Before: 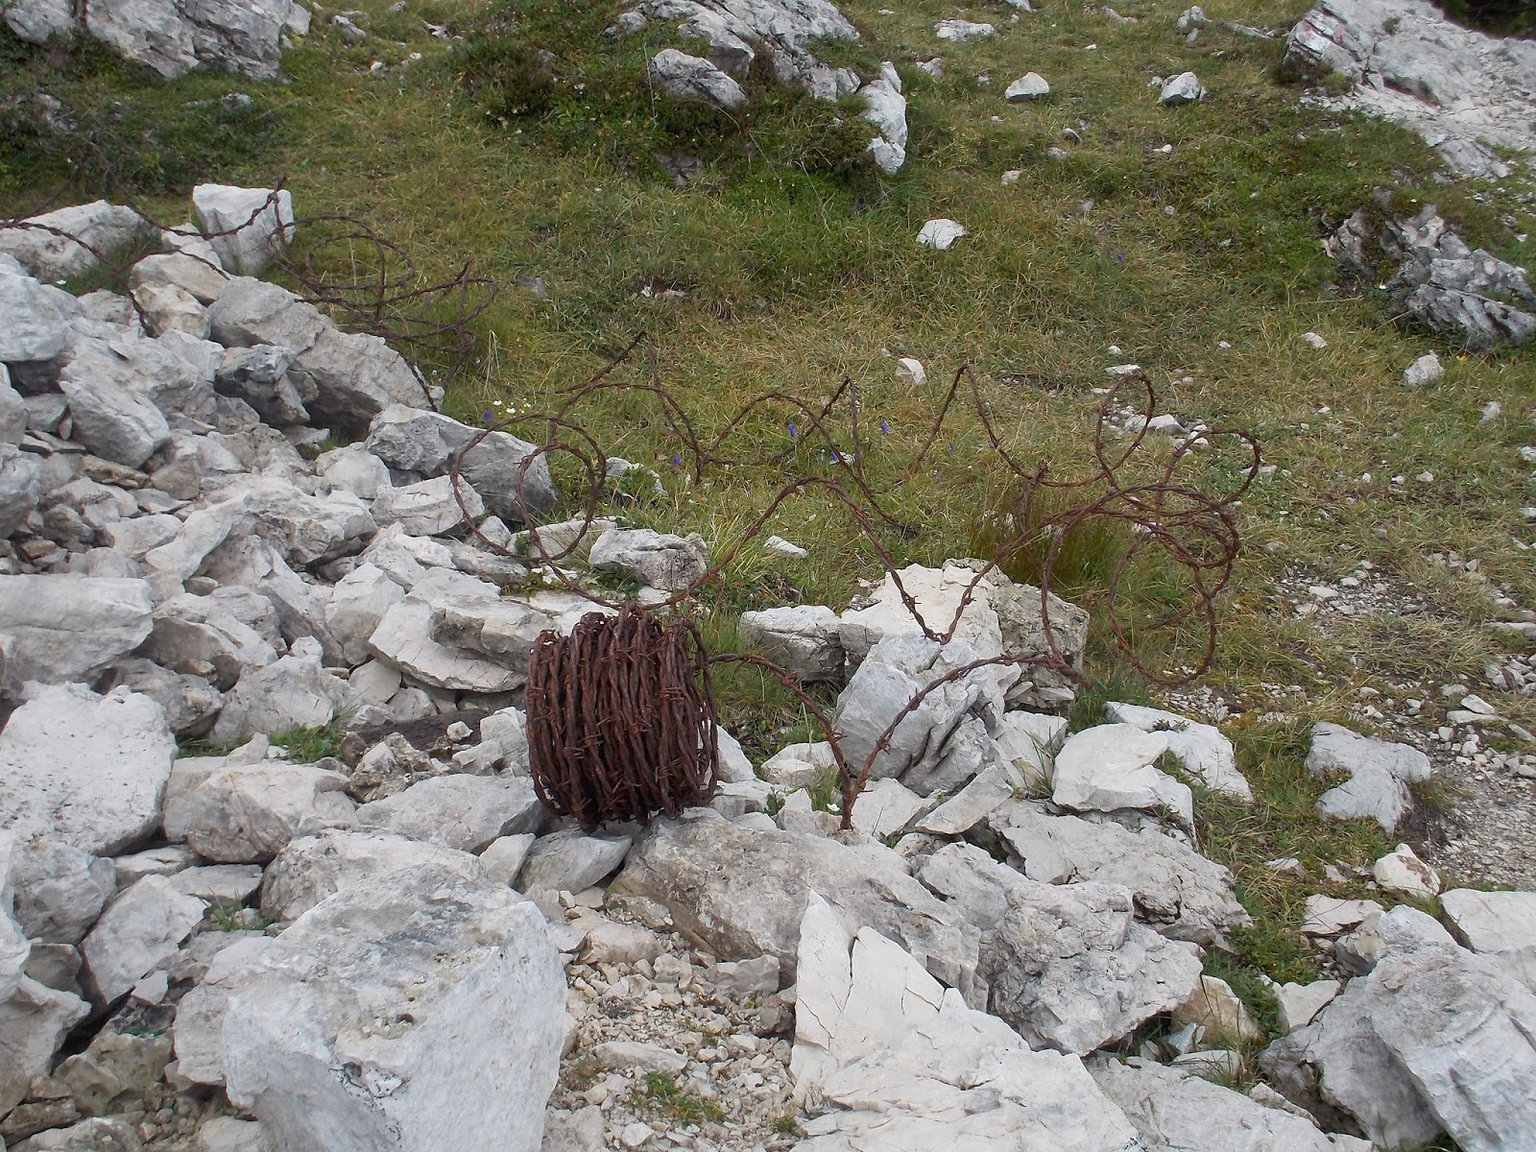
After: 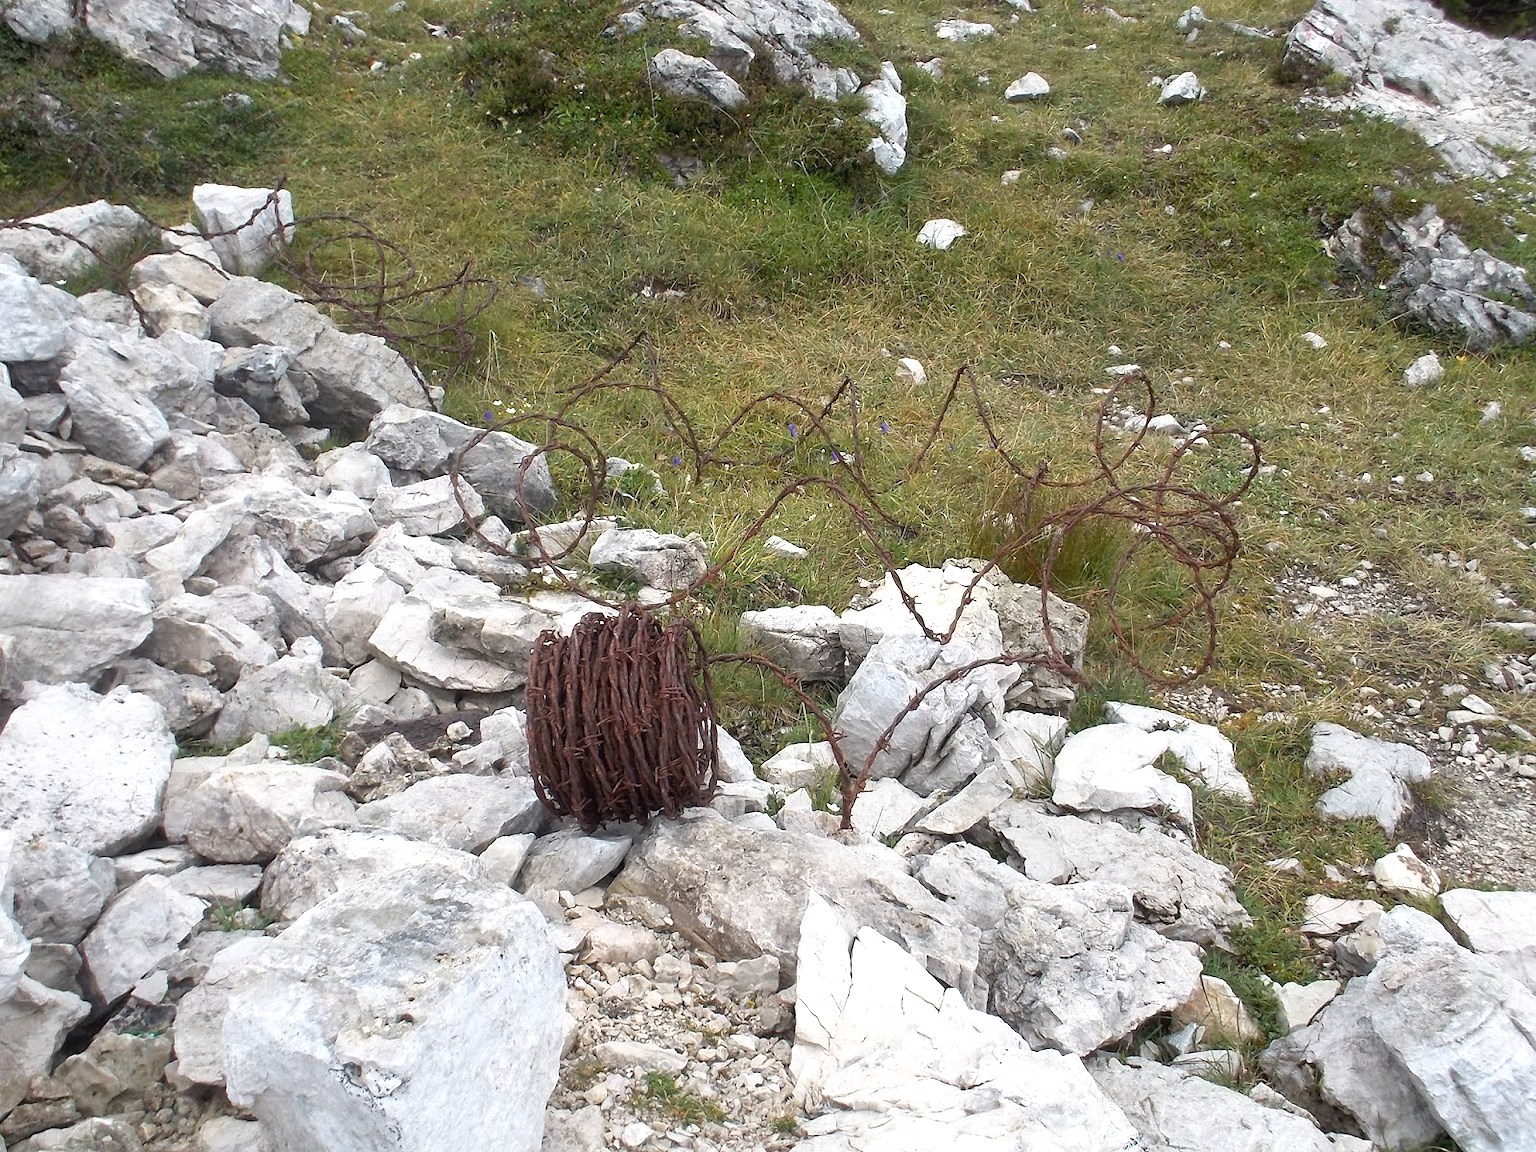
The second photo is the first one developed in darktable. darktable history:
exposure: black level correction 0, exposure 0.694 EV, compensate exposure bias true, compensate highlight preservation false
contrast equalizer: octaves 7, y [[0.5 ×6], [0.5 ×6], [0.5 ×6], [0 ×6], [0, 0, 0, 0.581, 0.011, 0]], mix 0.359
